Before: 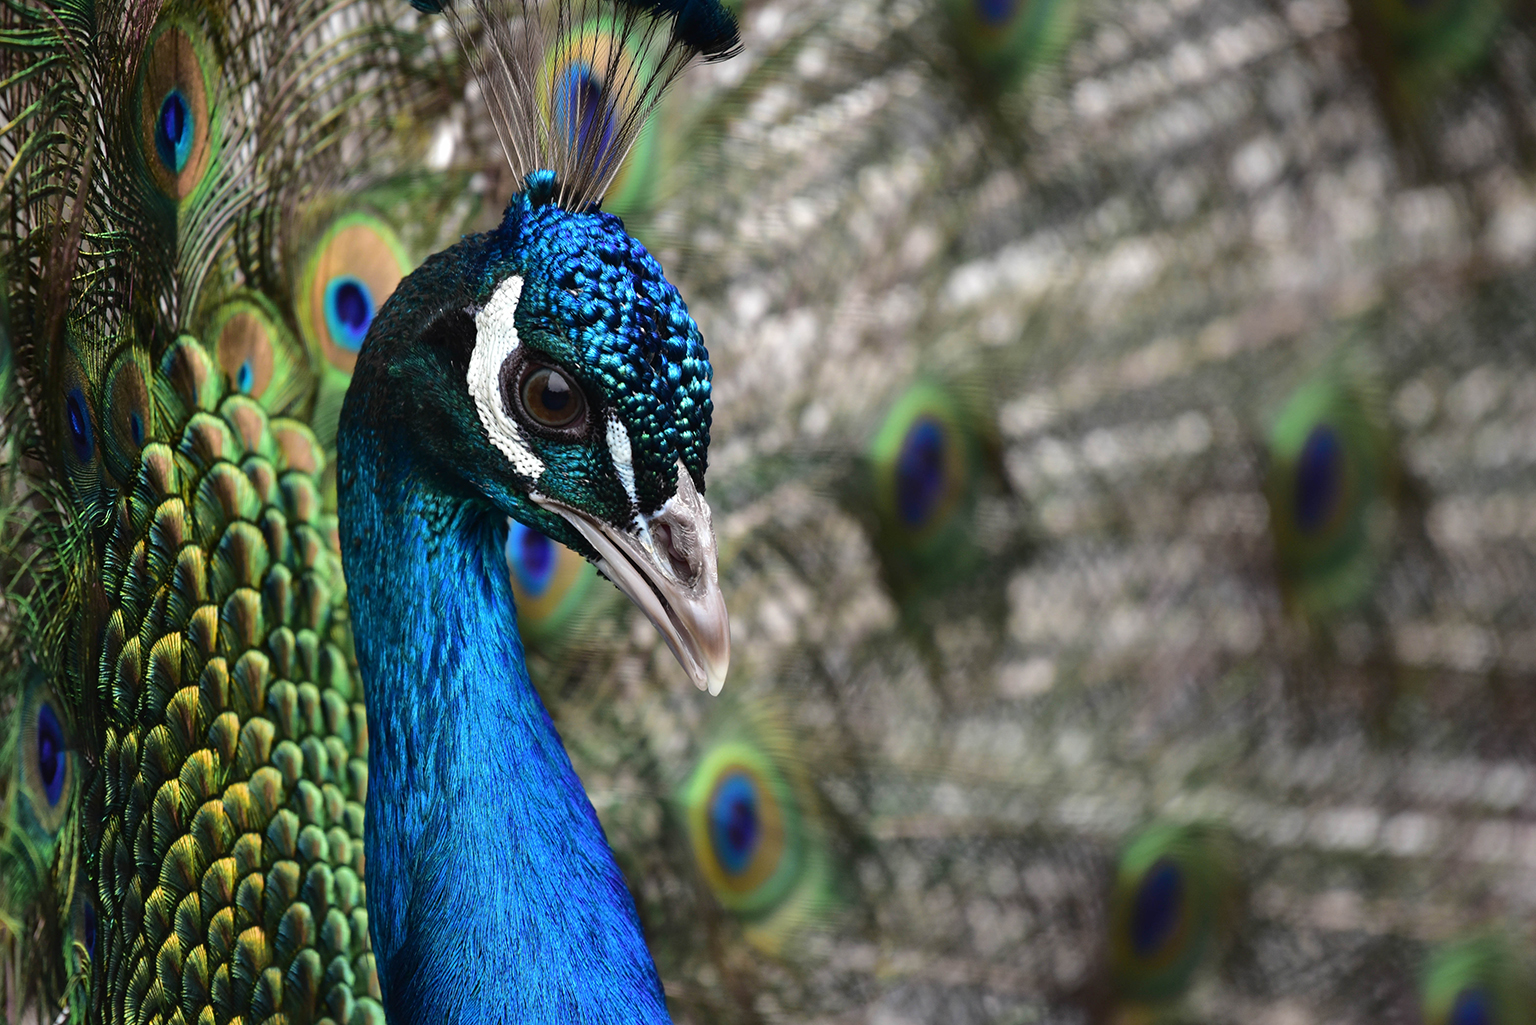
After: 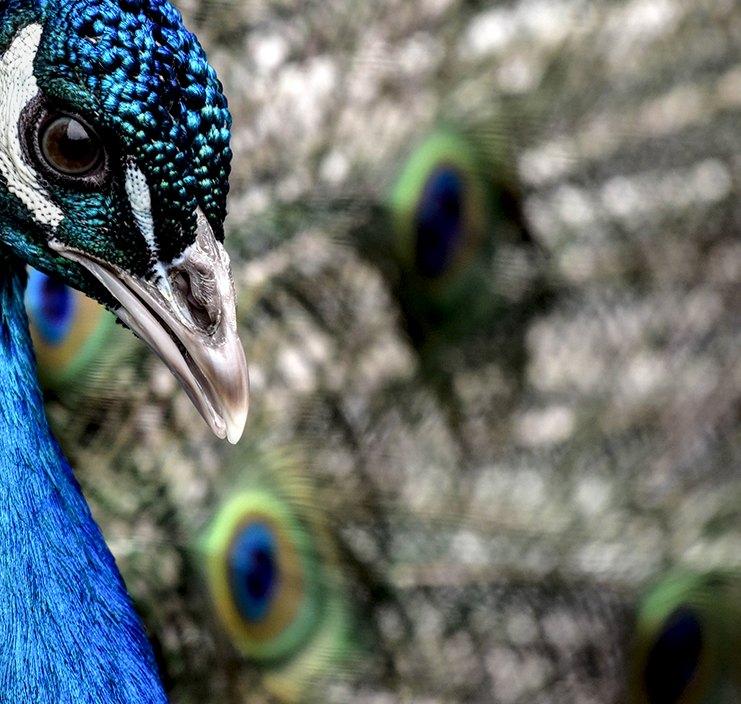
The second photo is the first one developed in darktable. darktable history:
filmic rgb: black relative exposure -9.5 EV, white relative exposure 3.02 EV, hardness 6.12
crop: left 31.379%, top 24.658%, right 20.326%, bottom 6.628%
local contrast: detail 160%
